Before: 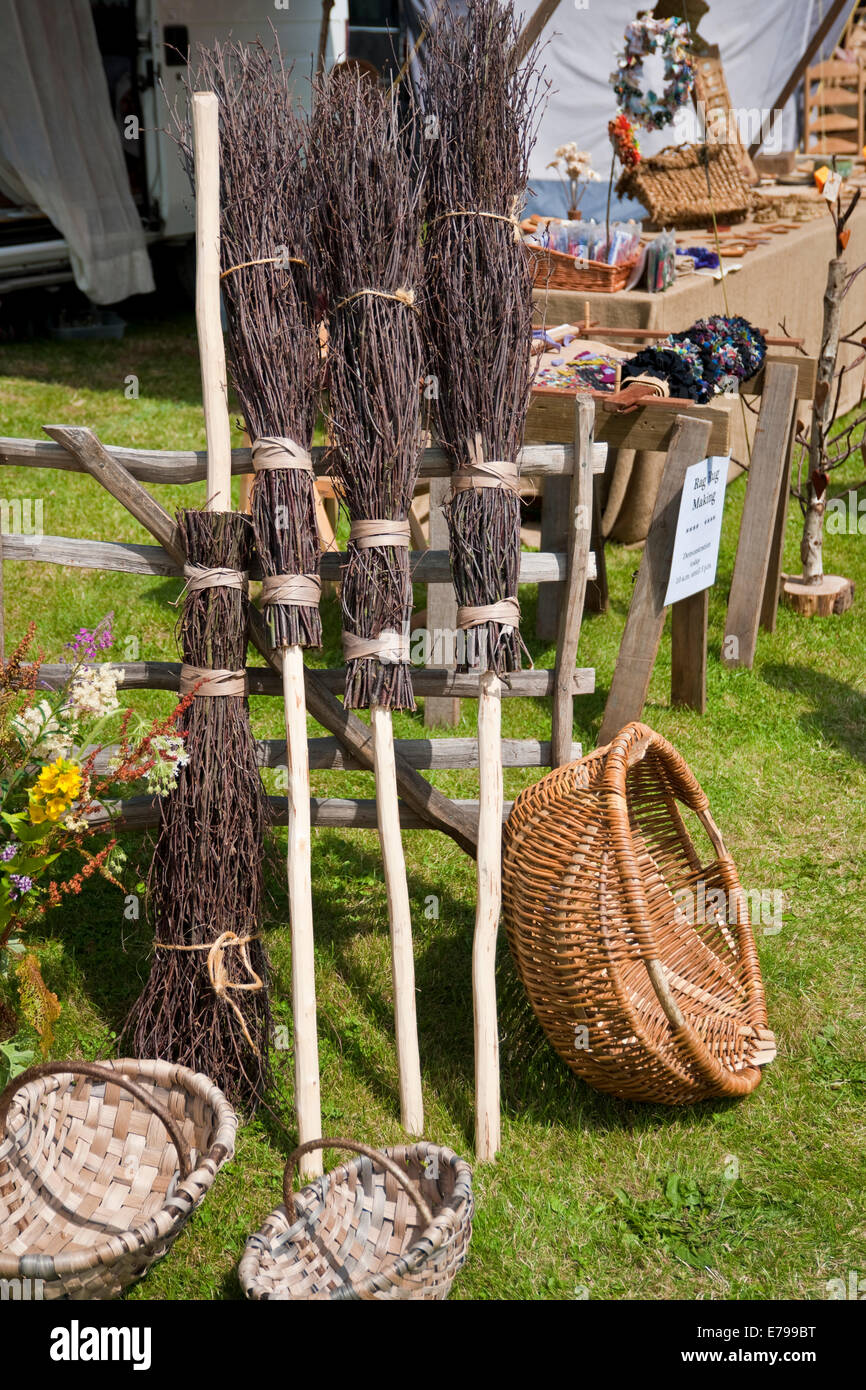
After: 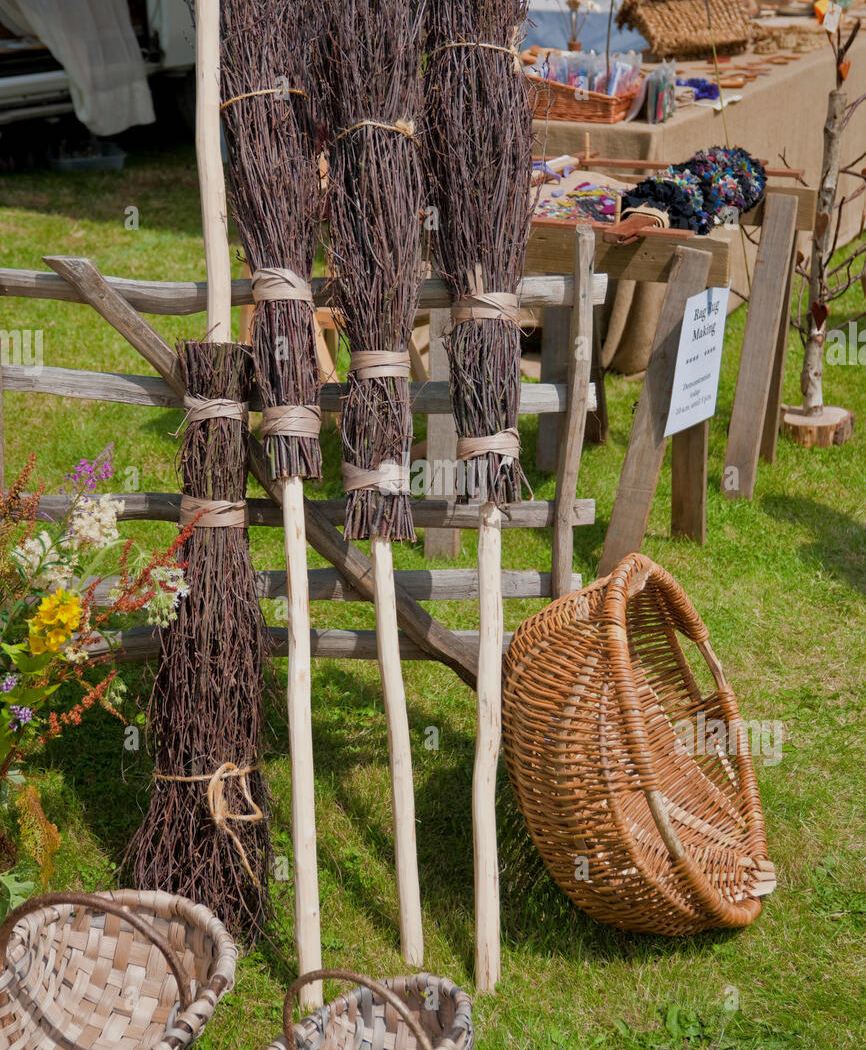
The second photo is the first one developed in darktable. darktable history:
tone equalizer: -8 EV 0.236 EV, -7 EV 0.406 EV, -6 EV 0.419 EV, -5 EV 0.225 EV, -3 EV -0.274 EV, -2 EV -0.388 EV, -1 EV -0.411 EV, +0 EV -0.228 EV, edges refinement/feathering 500, mask exposure compensation -1.57 EV, preserve details no
crop and rotate: top 12.206%, bottom 12.209%
